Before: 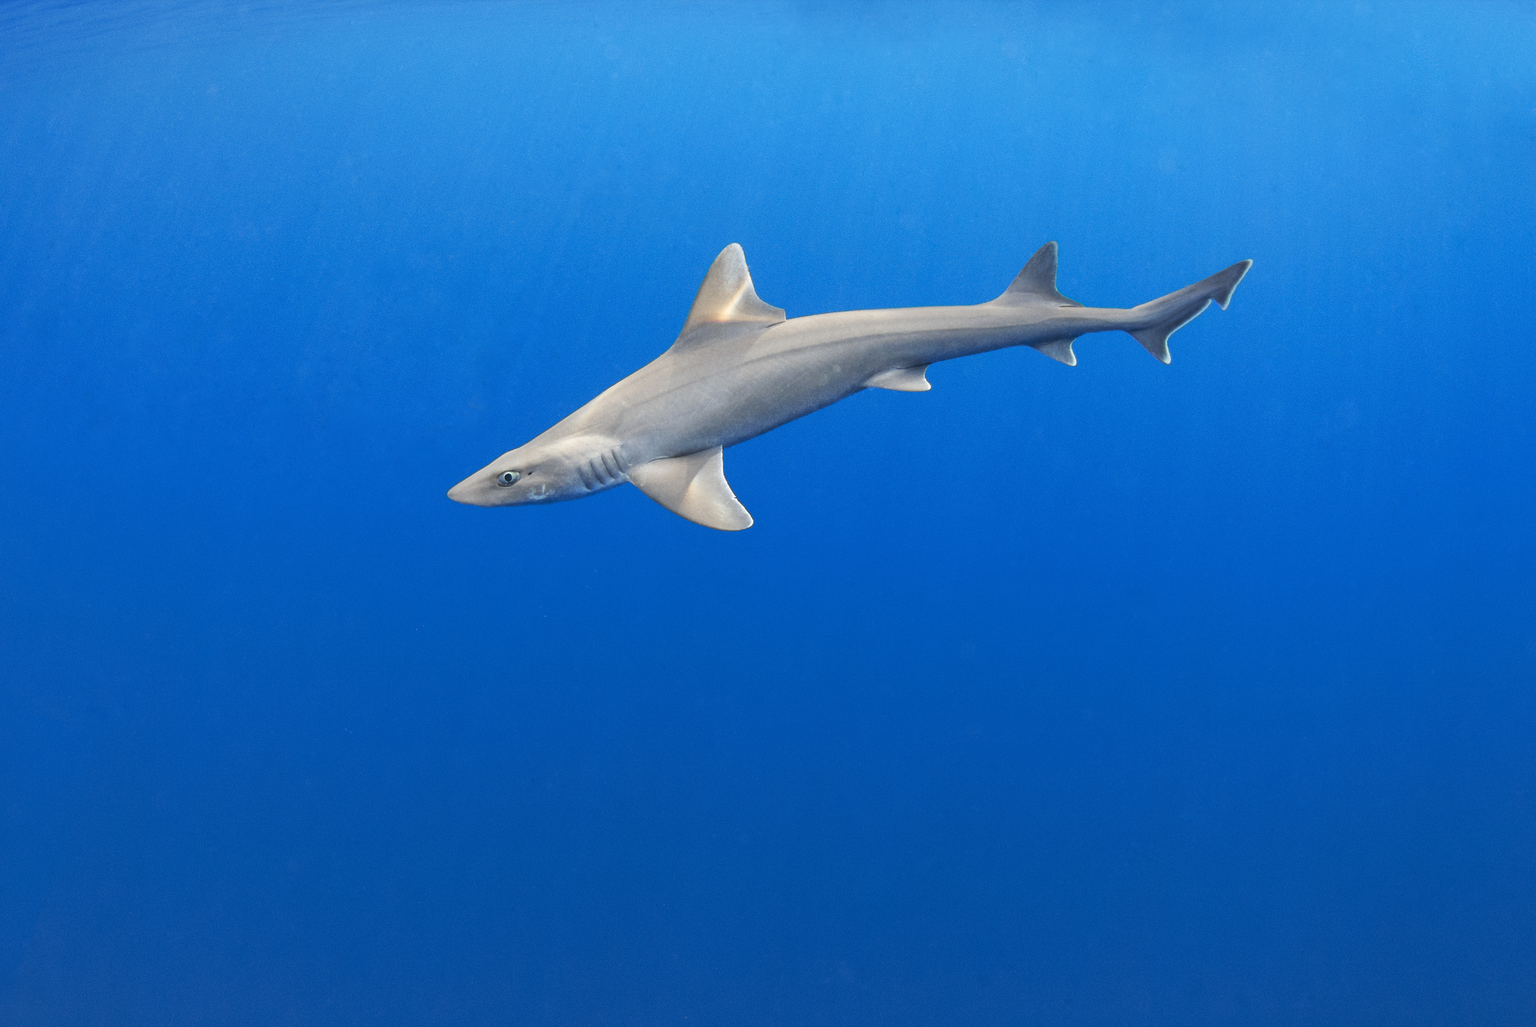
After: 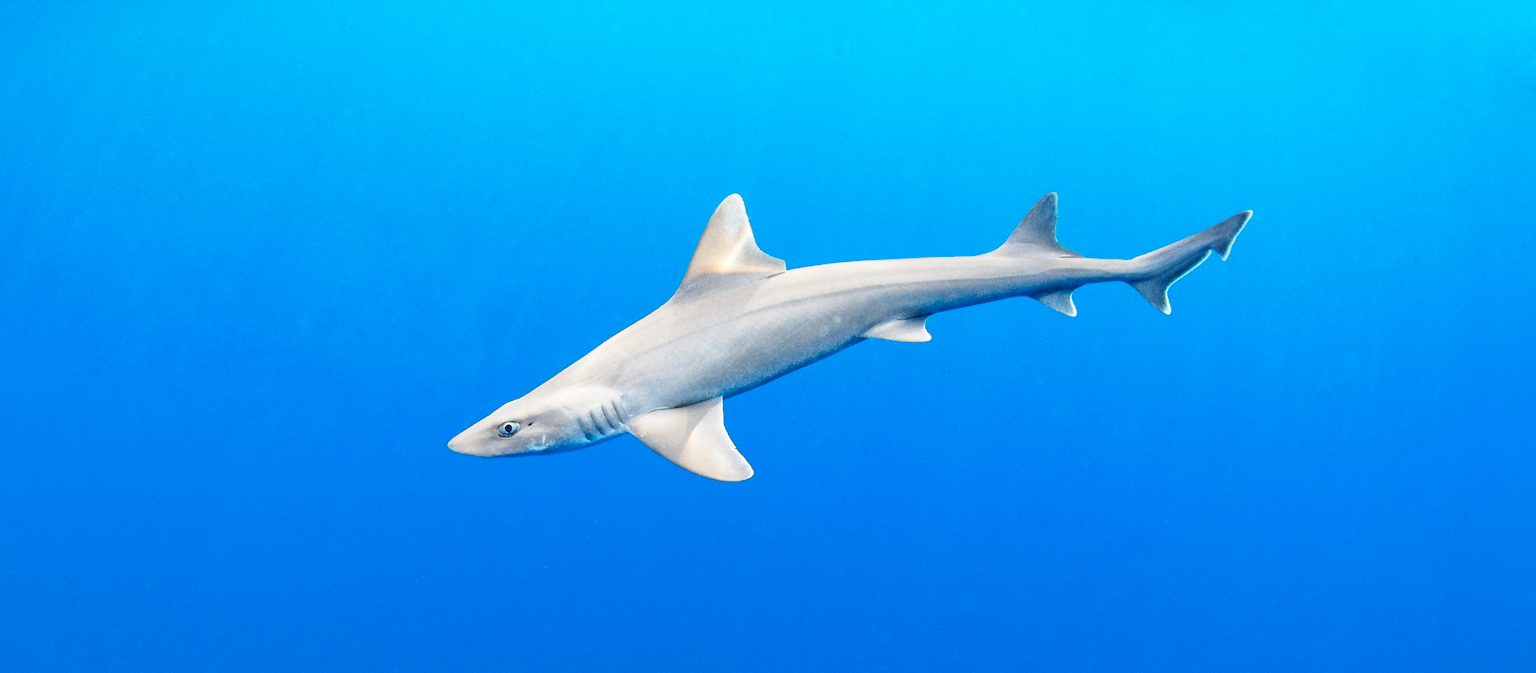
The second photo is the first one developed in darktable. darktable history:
base curve: curves: ch0 [(0, 0) (0.028, 0.03) (0.121, 0.232) (0.46, 0.748) (0.859, 0.968) (1, 1)], preserve colors none
crop and rotate: top 4.848%, bottom 29.503%
